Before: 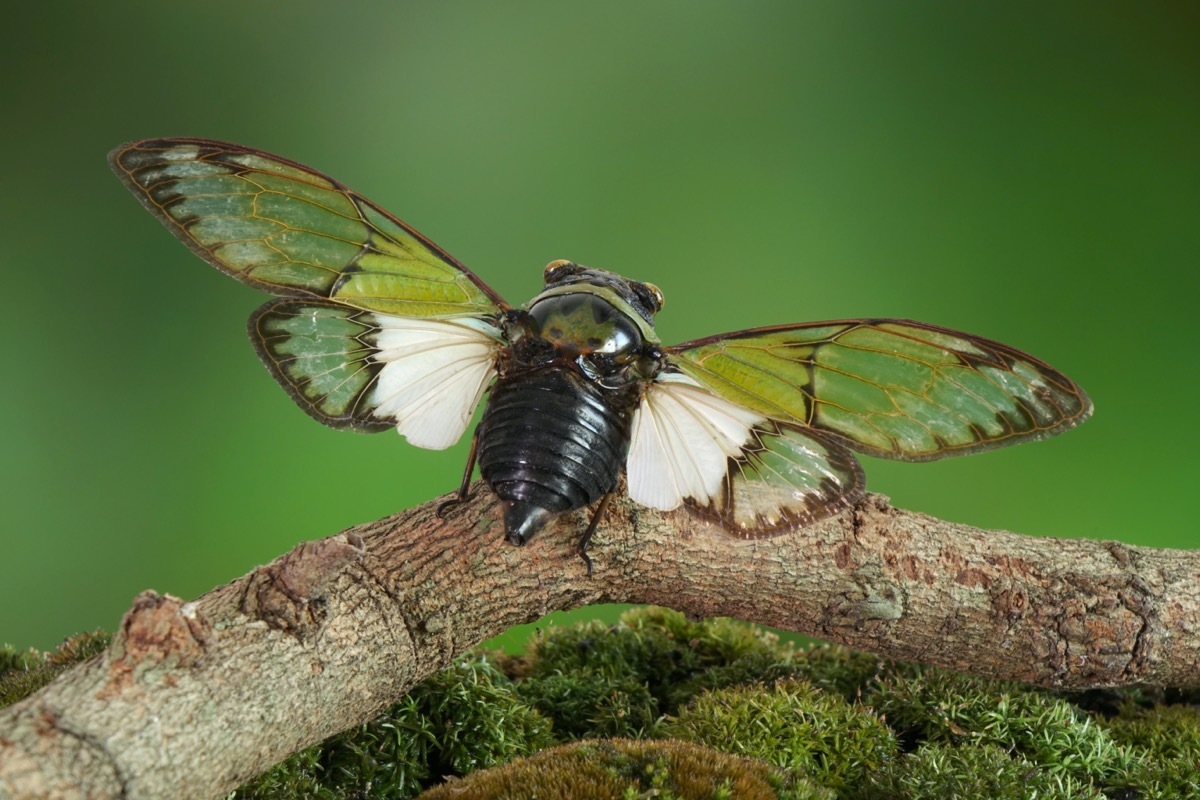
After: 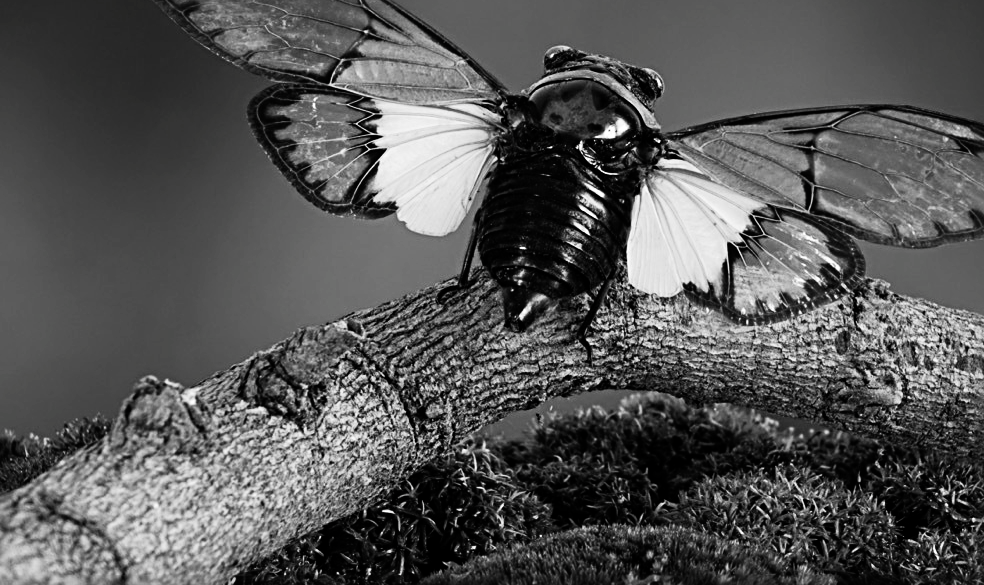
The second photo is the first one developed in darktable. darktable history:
contrast brightness saturation: contrast -0.03, brightness -0.596, saturation -0.998
exposure: compensate highlight preservation false
sharpen: radius 3.964
crop: top 26.823%, right 17.959%
base curve: curves: ch0 [(0, 0) (0.028, 0.03) (0.121, 0.232) (0.46, 0.748) (0.859, 0.968) (1, 1)], preserve colors none
color correction: highlights b* 0.006, saturation 0.577
